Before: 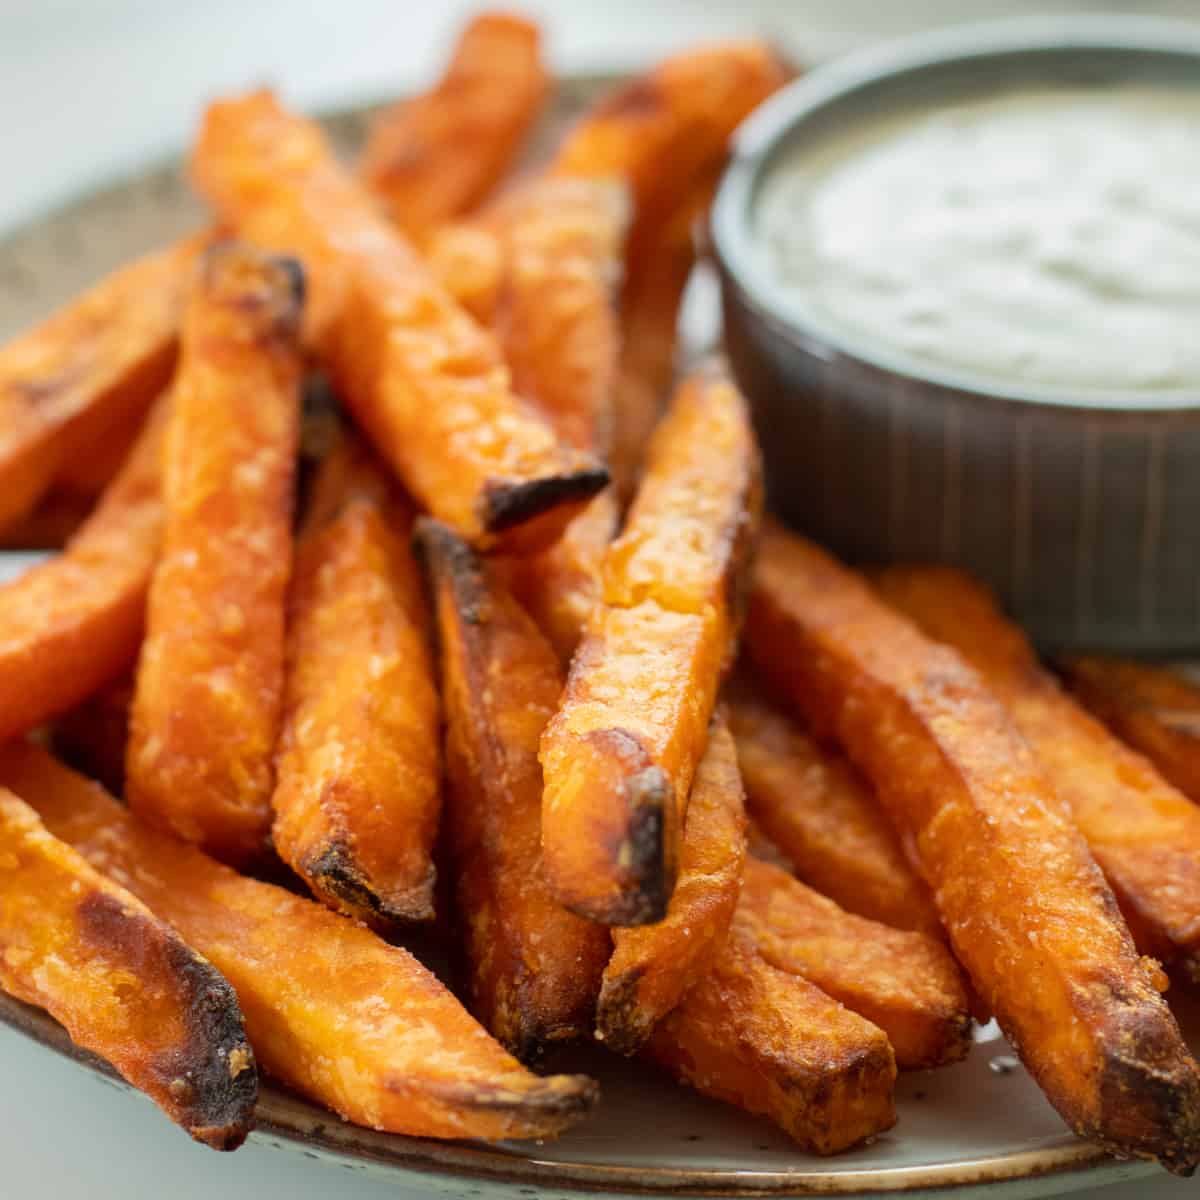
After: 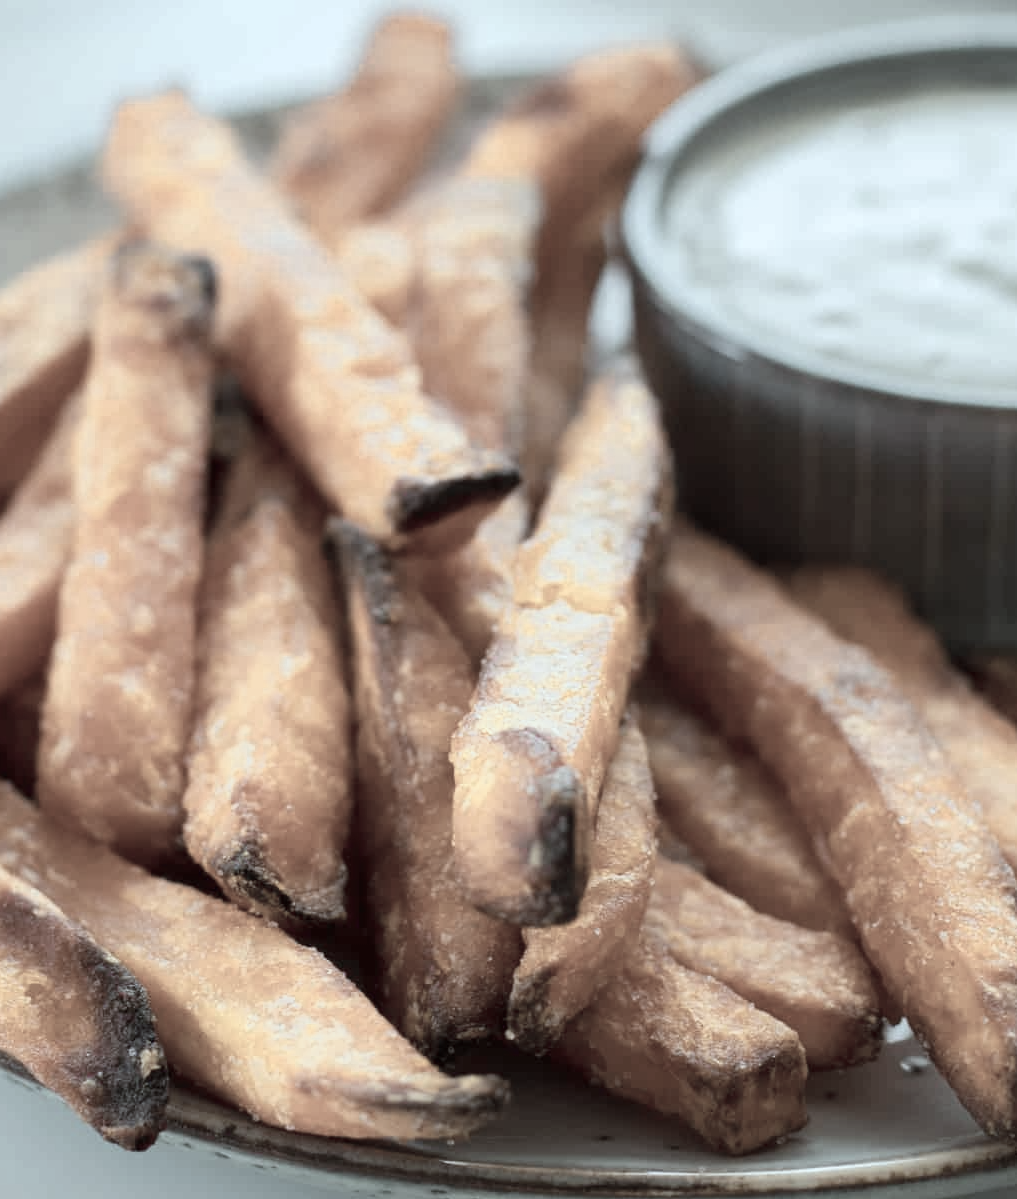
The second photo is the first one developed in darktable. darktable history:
color zones: curves: ch0 [(0, 0.6) (0.129, 0.585) (0.193, 0.596) (0.429, 0.5) (0.571, 0.5) (0.714, 0.5) (0.857, 0.5) (1, 0.6)]; ch1 [(0, 0.453) (0.112, 0.245) (0.213, 0.252) (0.429, 0.233) (0.571, 0.231) (0.683, 0.242) (0.857, 0.296) (1, 0.453)]
crop: left 7.418%, right 7.81%
levels: levels [0, 0.492, 0.984]
color correction: highlights a* -13.08, highlights b* -17.9, saturation 0.702
